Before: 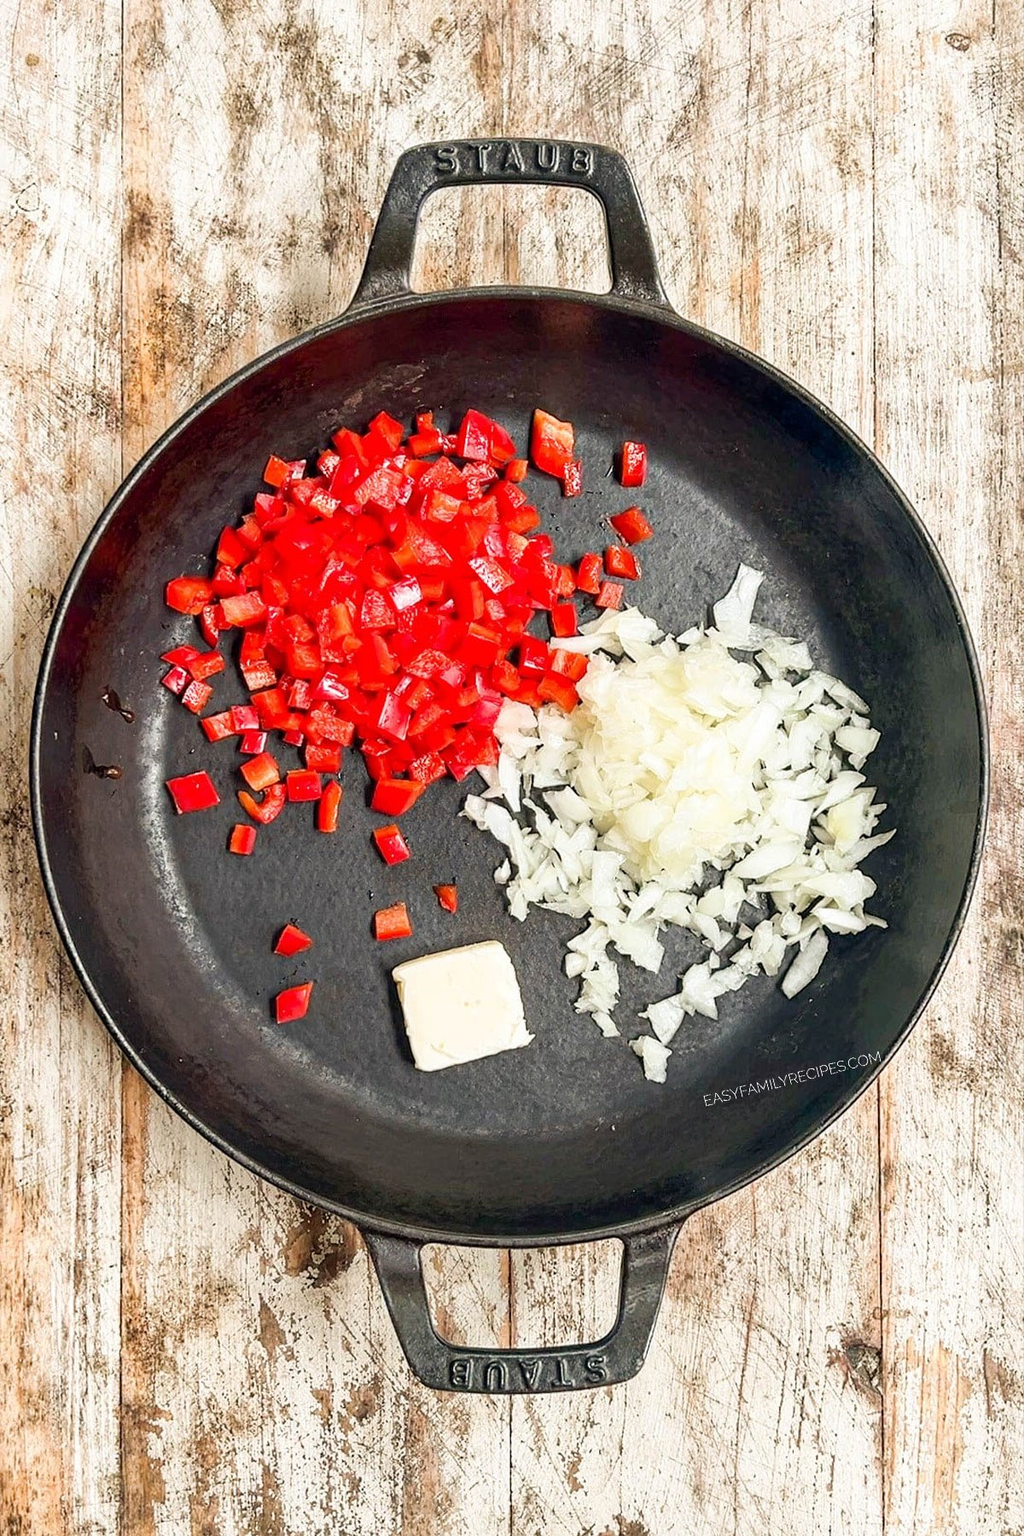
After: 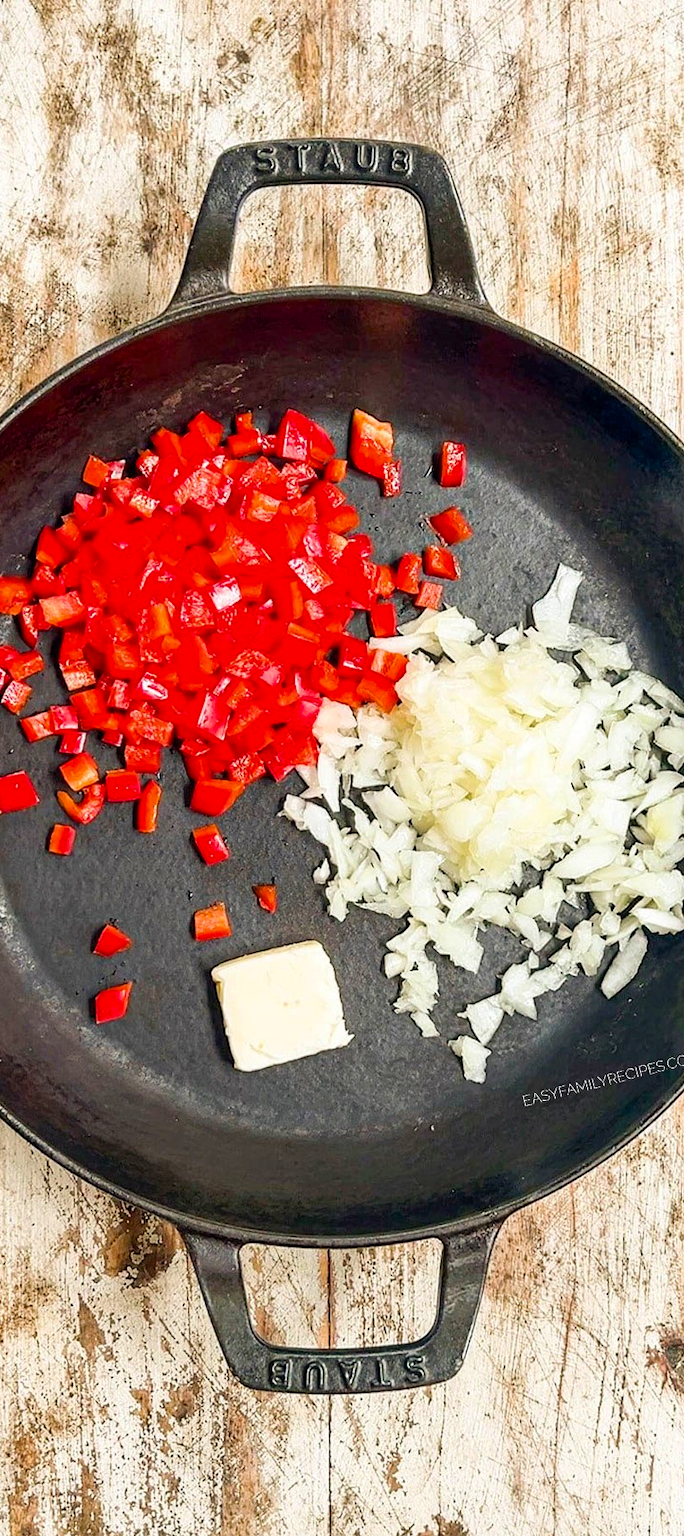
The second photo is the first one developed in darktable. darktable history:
exposure: compensate highlight preservation false
crop and rotate: left 17.732%, right 15.423%
white balance: red 1, blue 1
color balance rgb: perceptual saturation grading › global saturation 20%, global vibrance 20%
